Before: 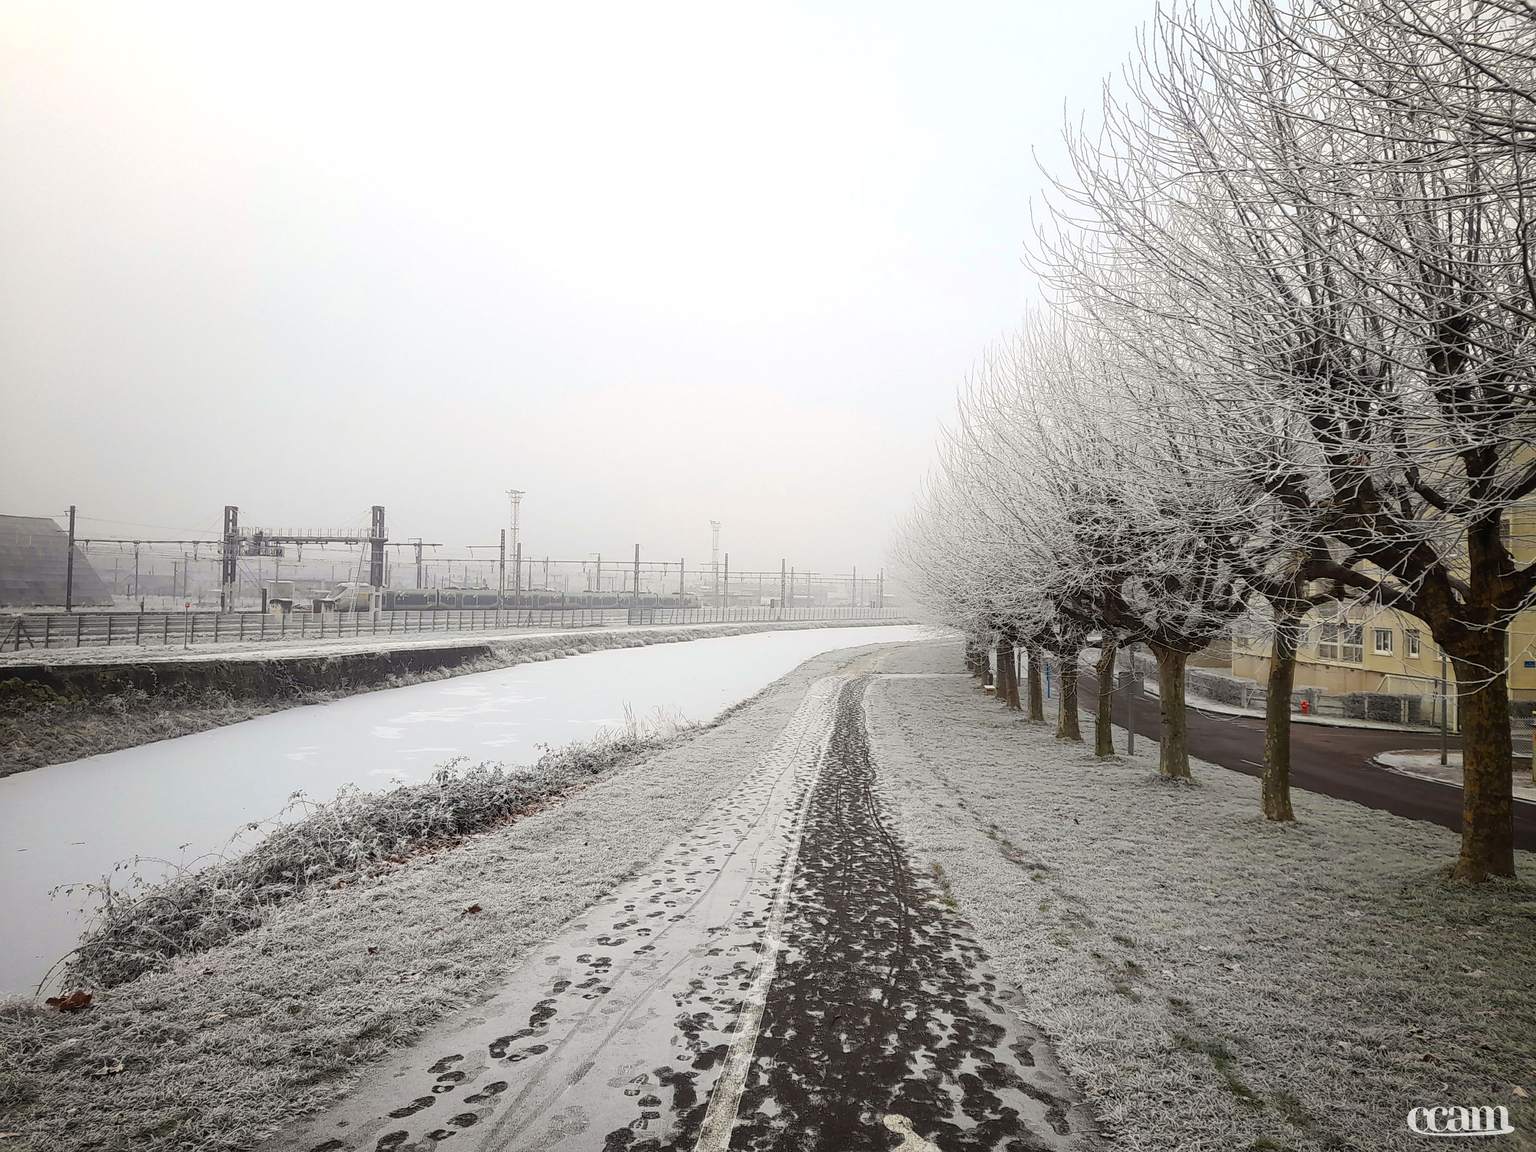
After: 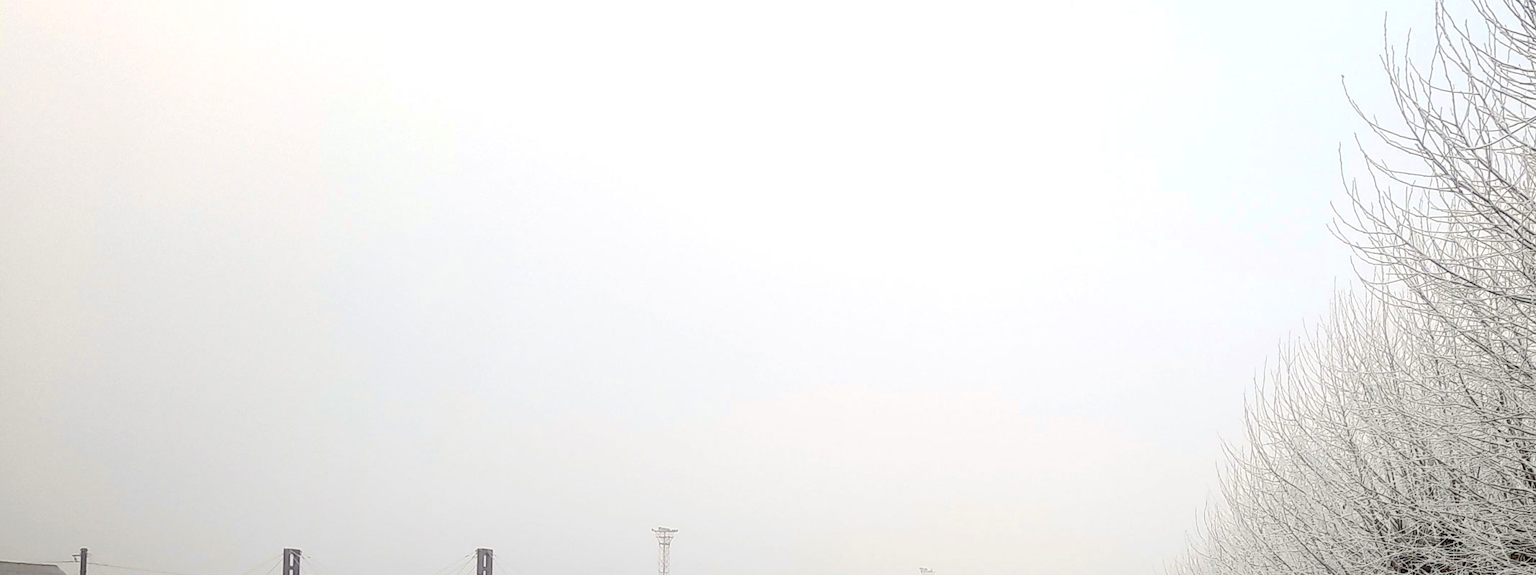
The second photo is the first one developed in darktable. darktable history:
color balance rgb: perceptual saturation grading › global saturation 35%, perceptual saturation grading › highlights -25%, perceptual saturation grading › shadows 25%, global vibrance 10%
crop: left 0.579%, top 7.627%, right 23.167%, bottom 54.275%
